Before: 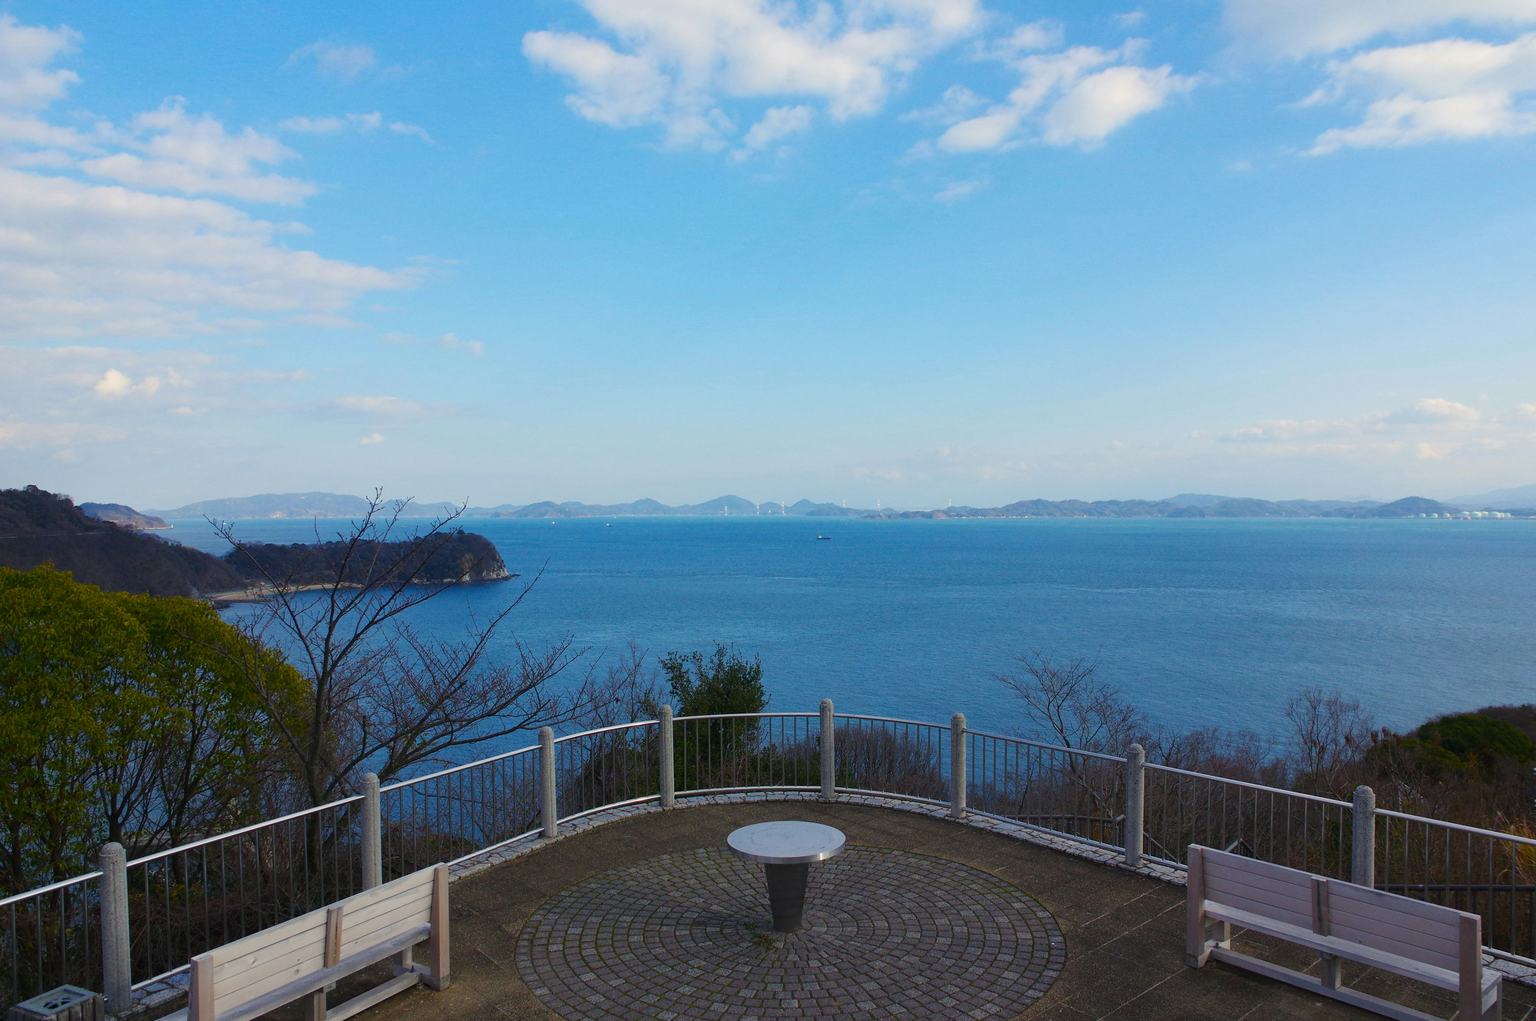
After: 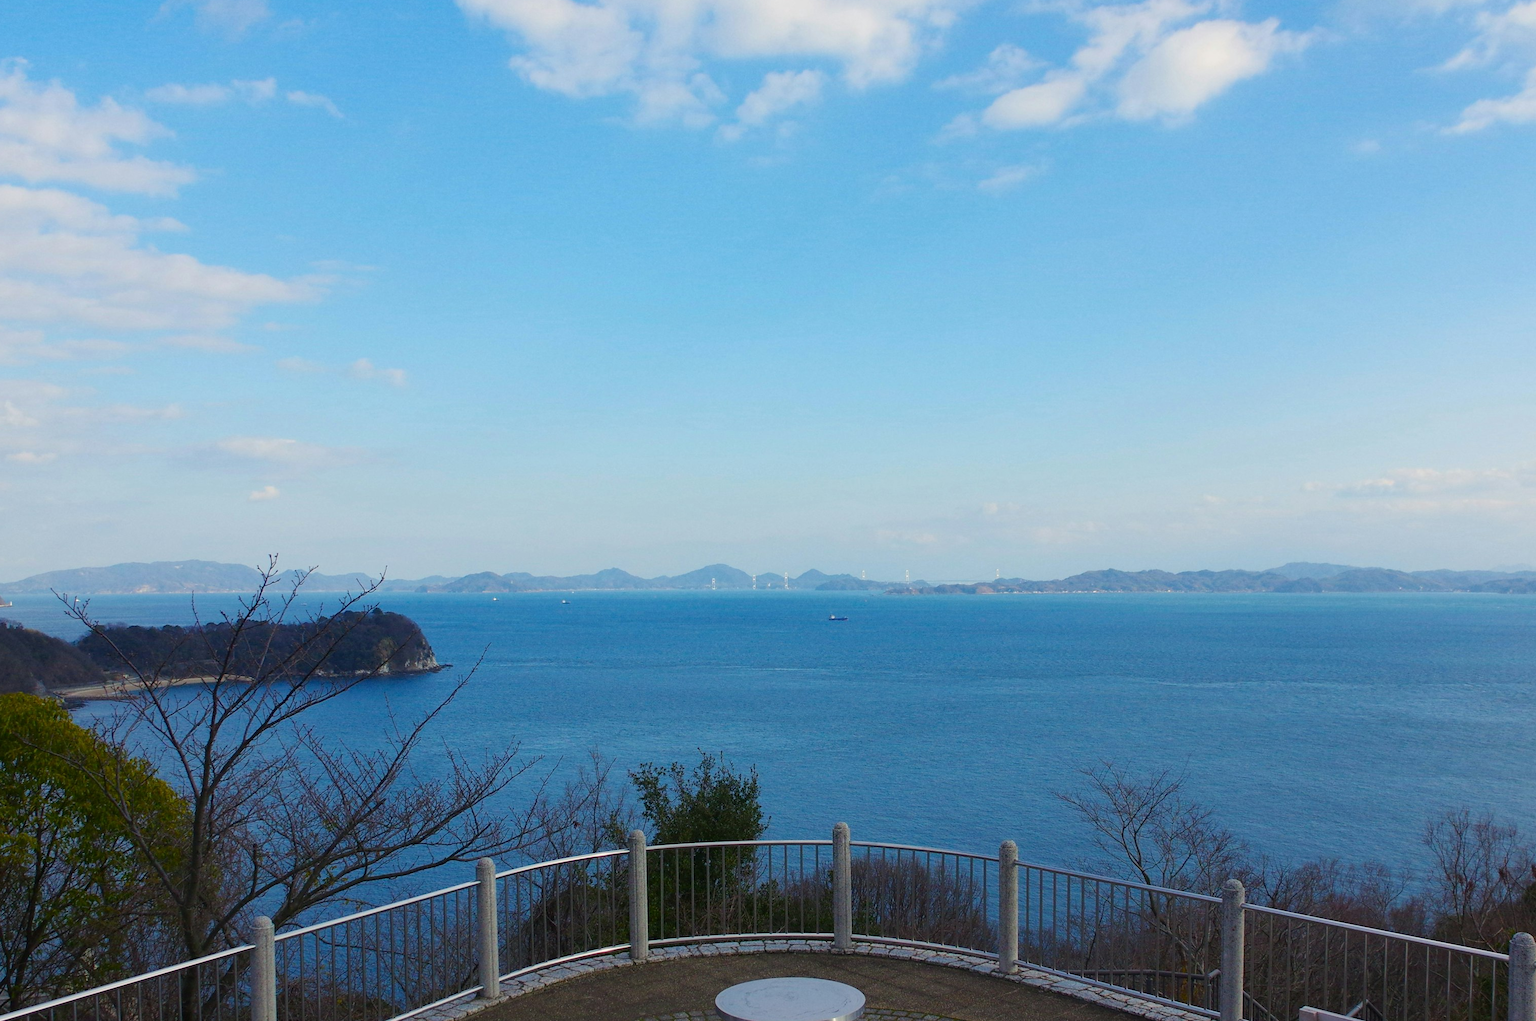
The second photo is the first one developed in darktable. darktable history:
crop and rotate: left 10.66%, top 4.991%, right 10.492%, bottom 16.105%
